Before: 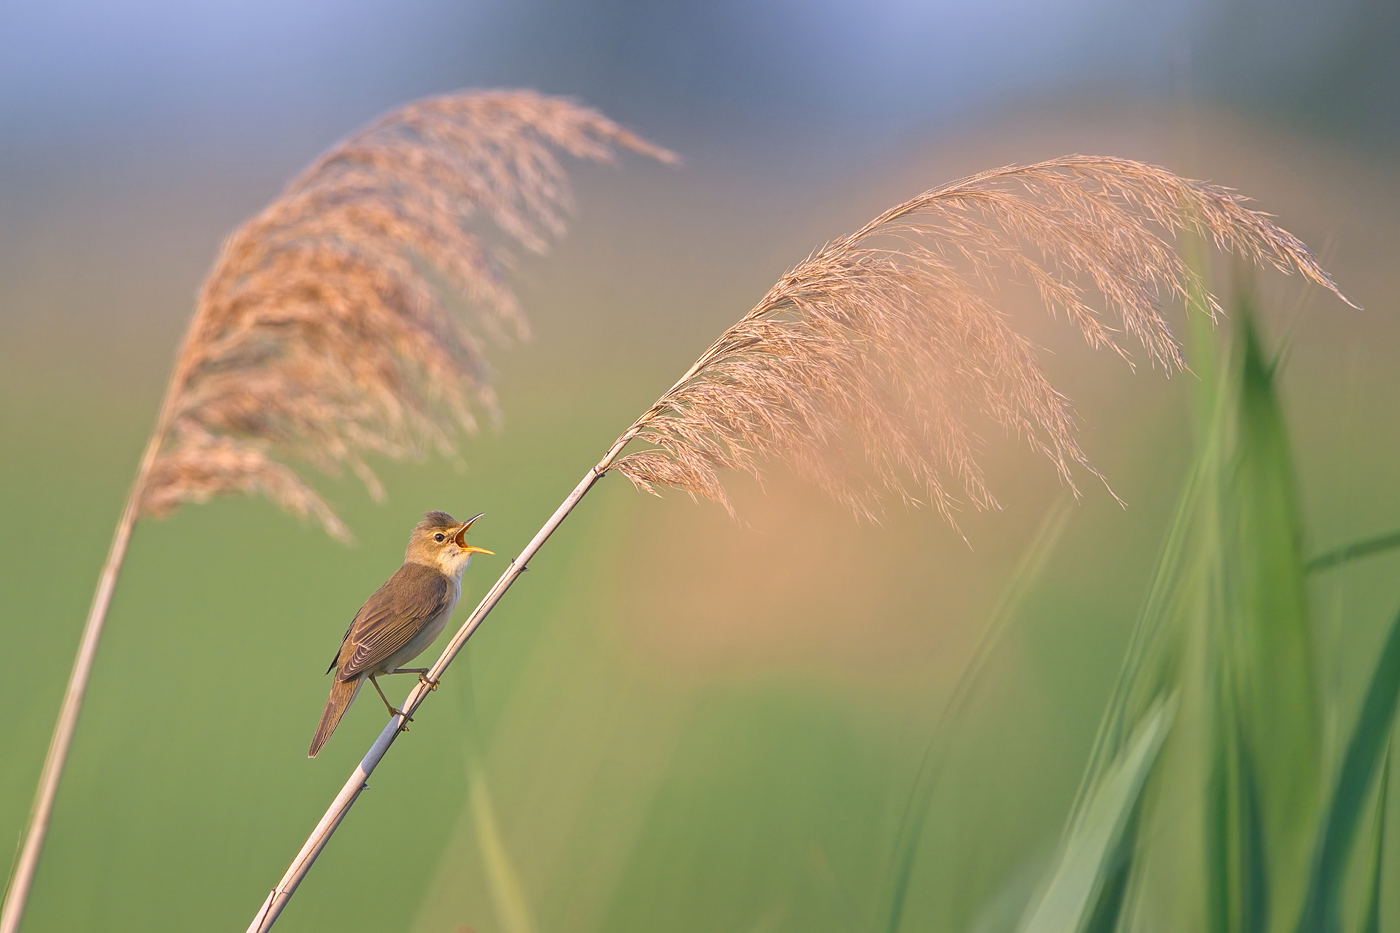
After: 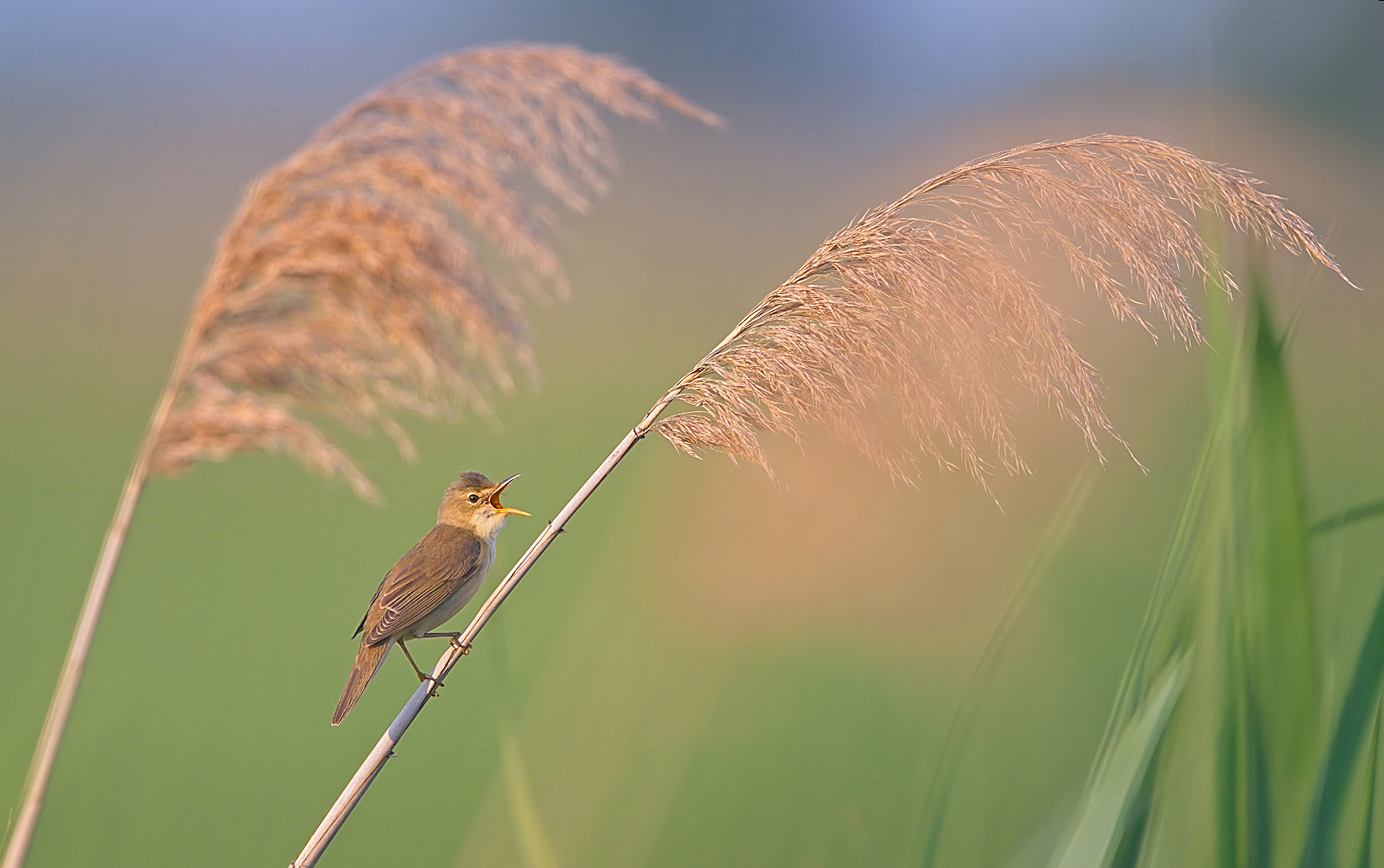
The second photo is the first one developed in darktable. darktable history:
contrast brightness saturation: contrast -0.11
sharpen: on, module defaults
rotate and perspective: rotation 0.679°, lens shift (horizontal) 0.136, crop left 0.009, crop right 0.991, crop top 0.078, crop bottom 0.95
